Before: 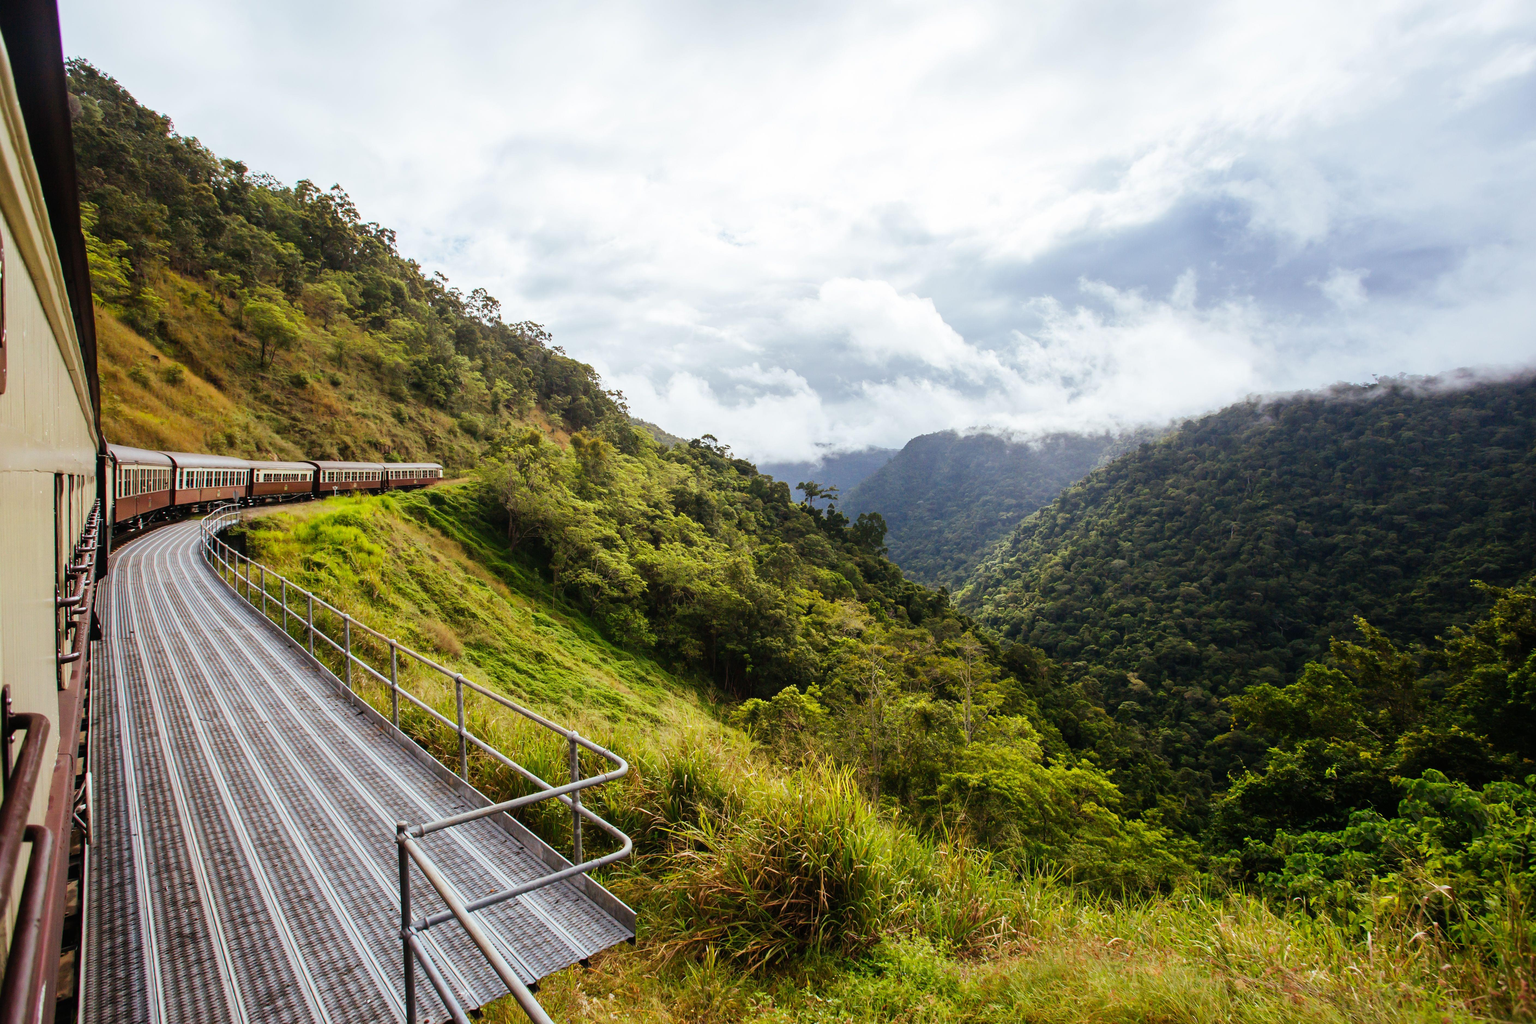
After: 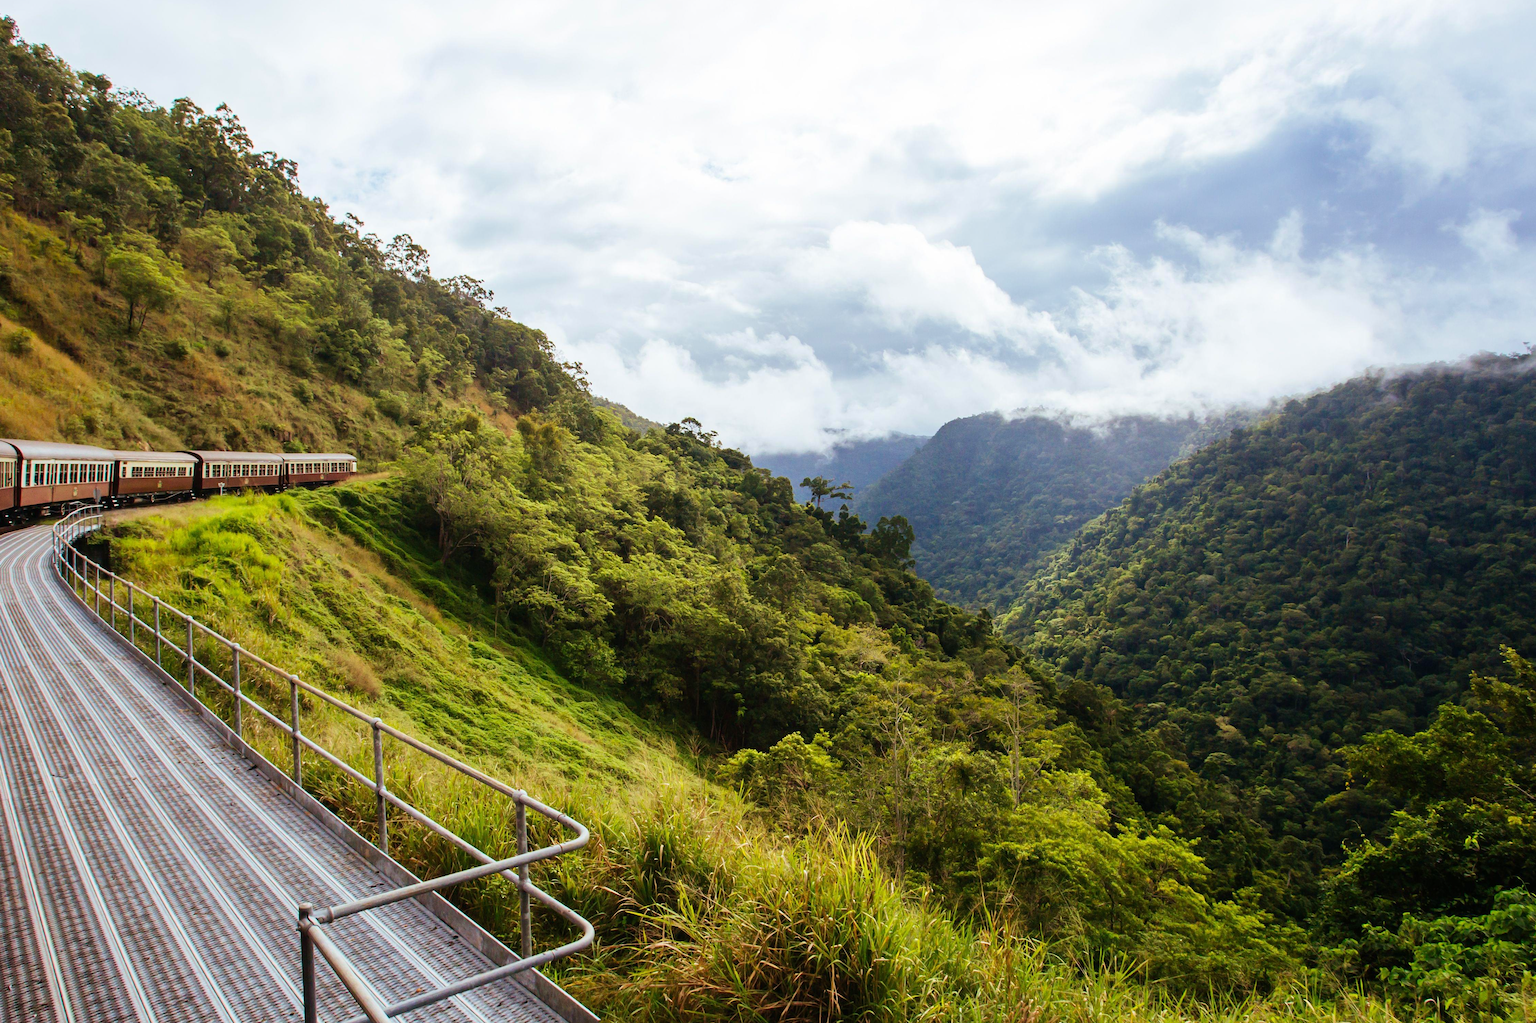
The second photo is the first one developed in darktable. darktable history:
crop and rotate: left 10.379%, top 9.969%, right 9.945%, bottom 10.396%
velvia: on, module defaults
